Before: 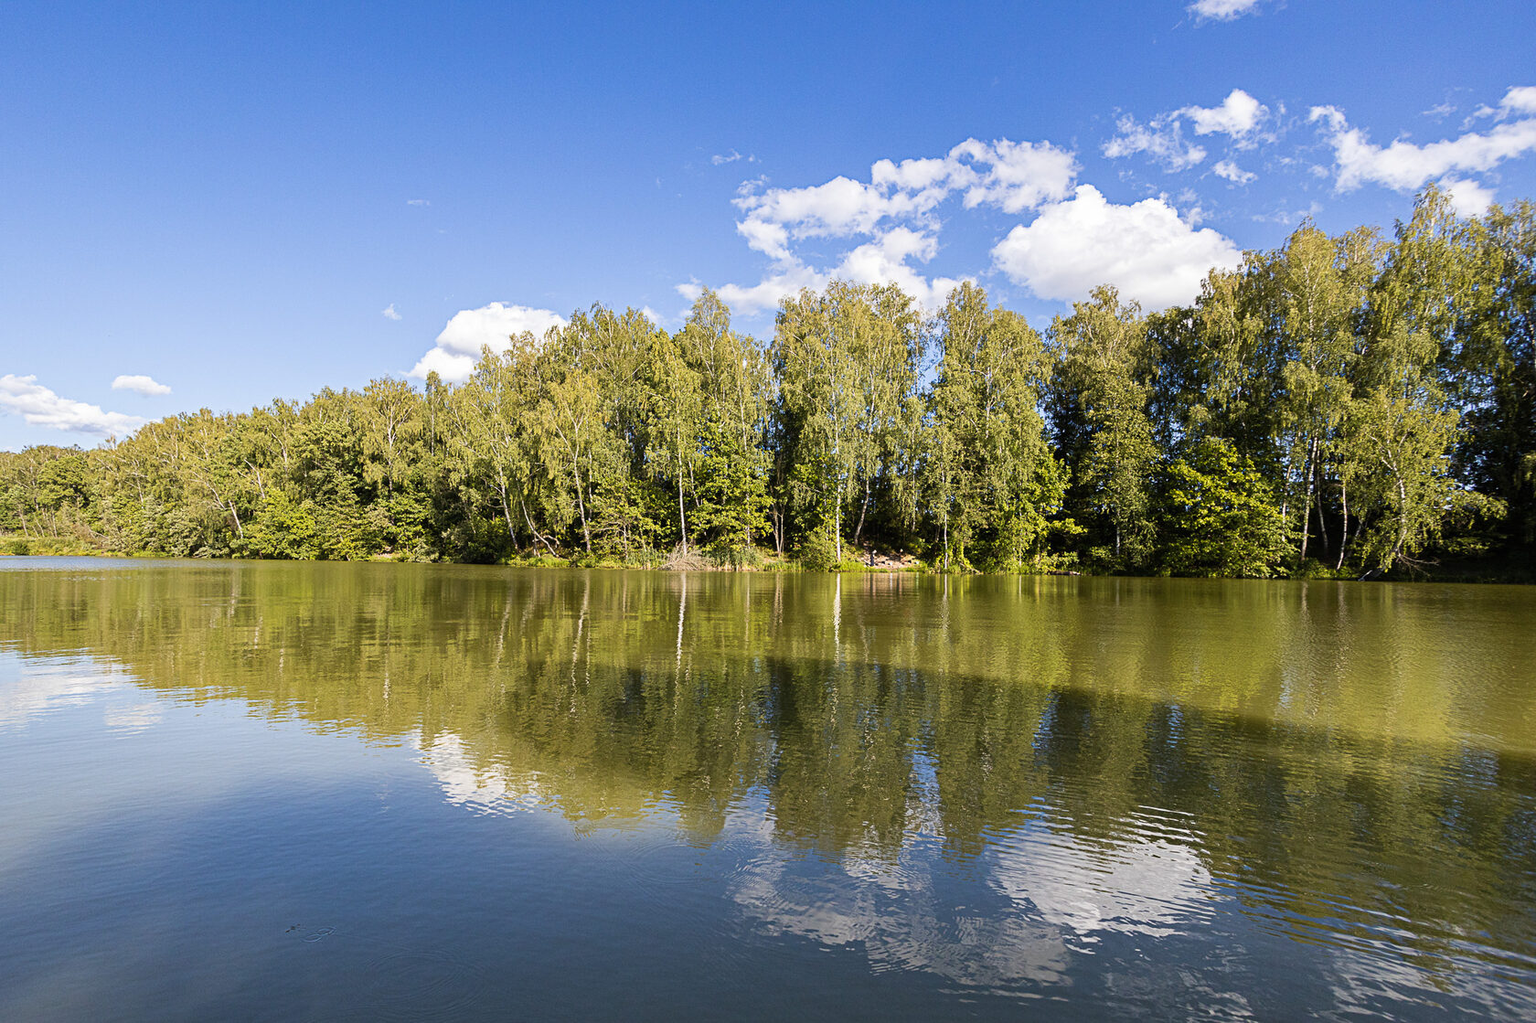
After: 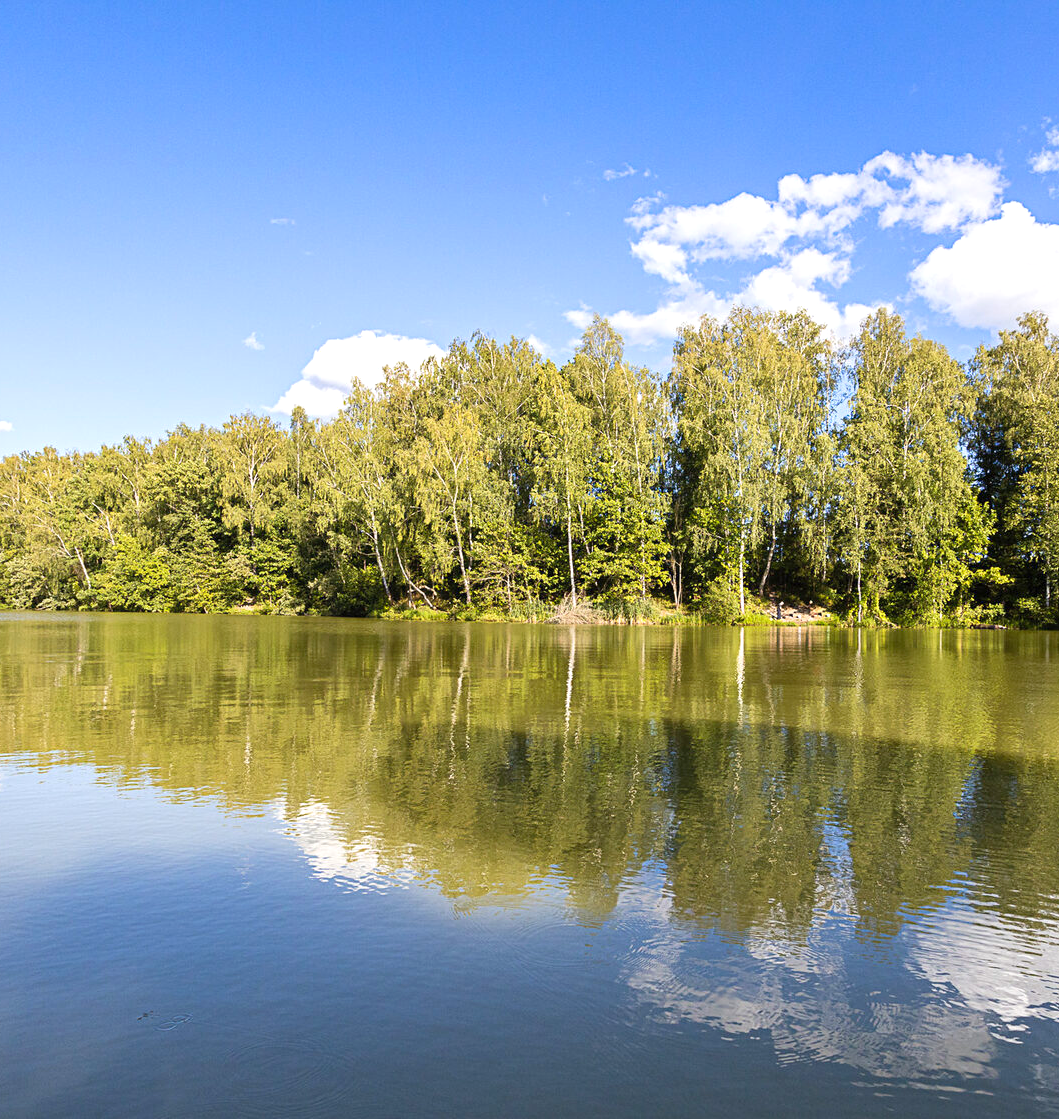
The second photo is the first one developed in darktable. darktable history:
crop: left 10.472%, right 26.455%
levels: levels [0, 0.435, 0.917]
